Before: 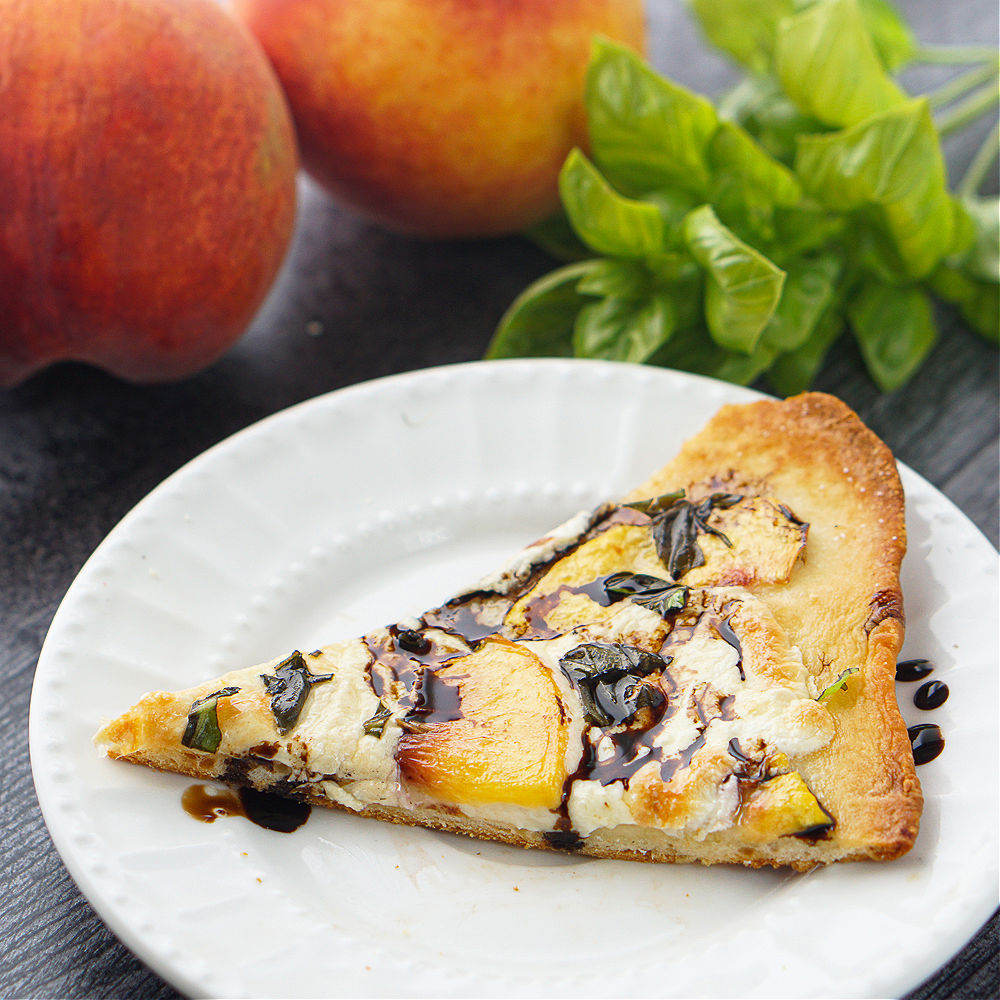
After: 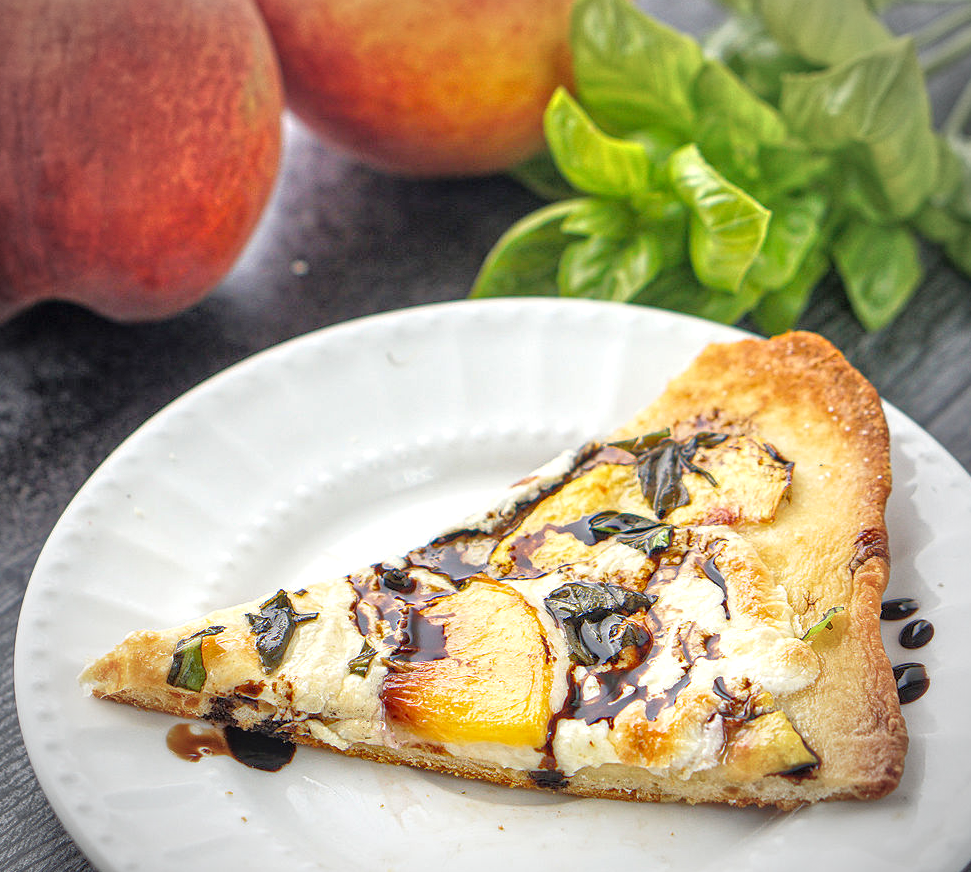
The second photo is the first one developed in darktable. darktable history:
crop: left 1.507%, top 6.147%, right 1.379%, bottom 6.637%
tone equalizer: -7 EV 0.15 EV, -6 EV 0.6 EV, -5 EV 1.15 EV, -4 EV 1.33 EV, -3 EV 1.15 EV, -2 EV 0.6 EV, -1 EV 0.15 EV, mask exposure compensation -0.5 EV
local contrast: on, module defaults
exposure: exposure 0.217 EV, compensate highlight preservation false
vignetting: fall-off start 71.74%
